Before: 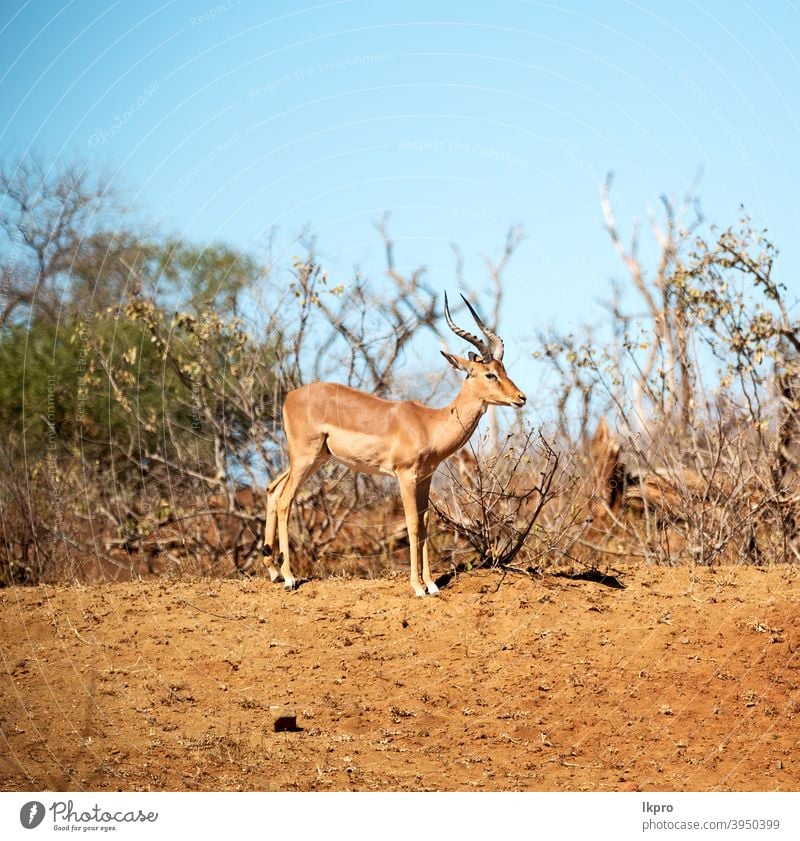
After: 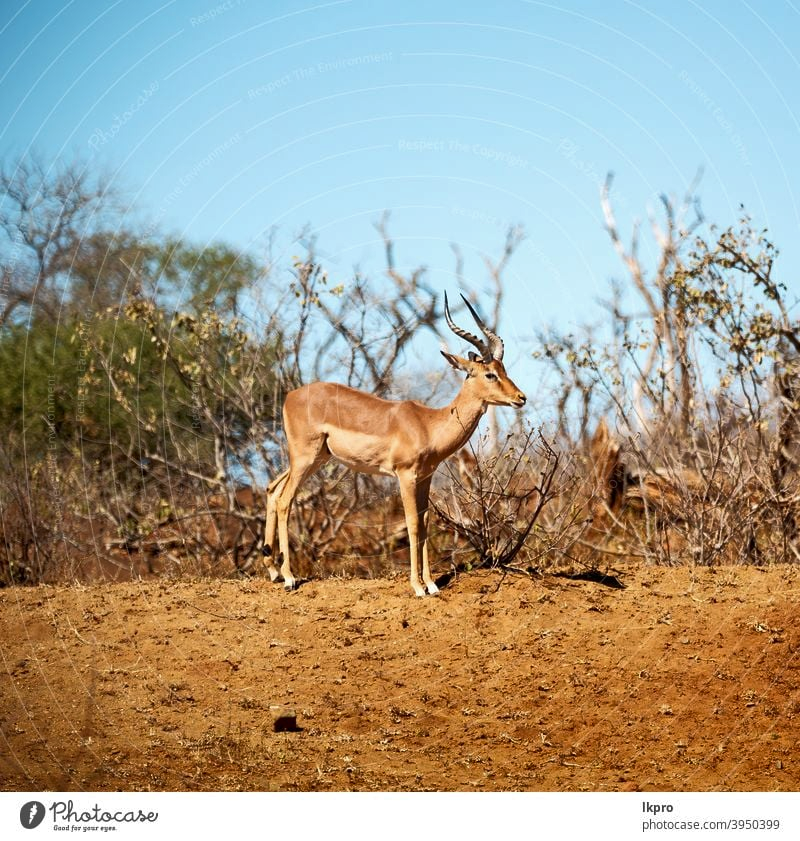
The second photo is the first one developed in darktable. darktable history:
shadows and highlights: radius 336.87, shadows 28.77, soften with gaussian
